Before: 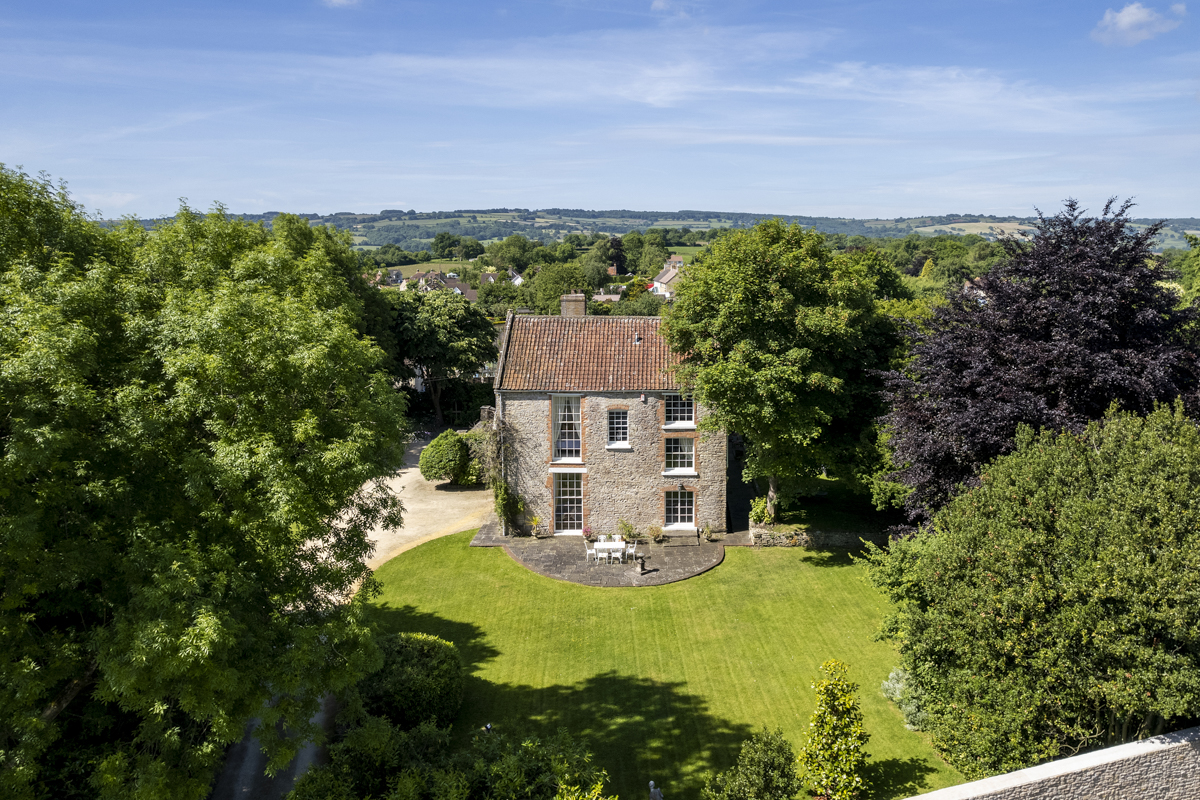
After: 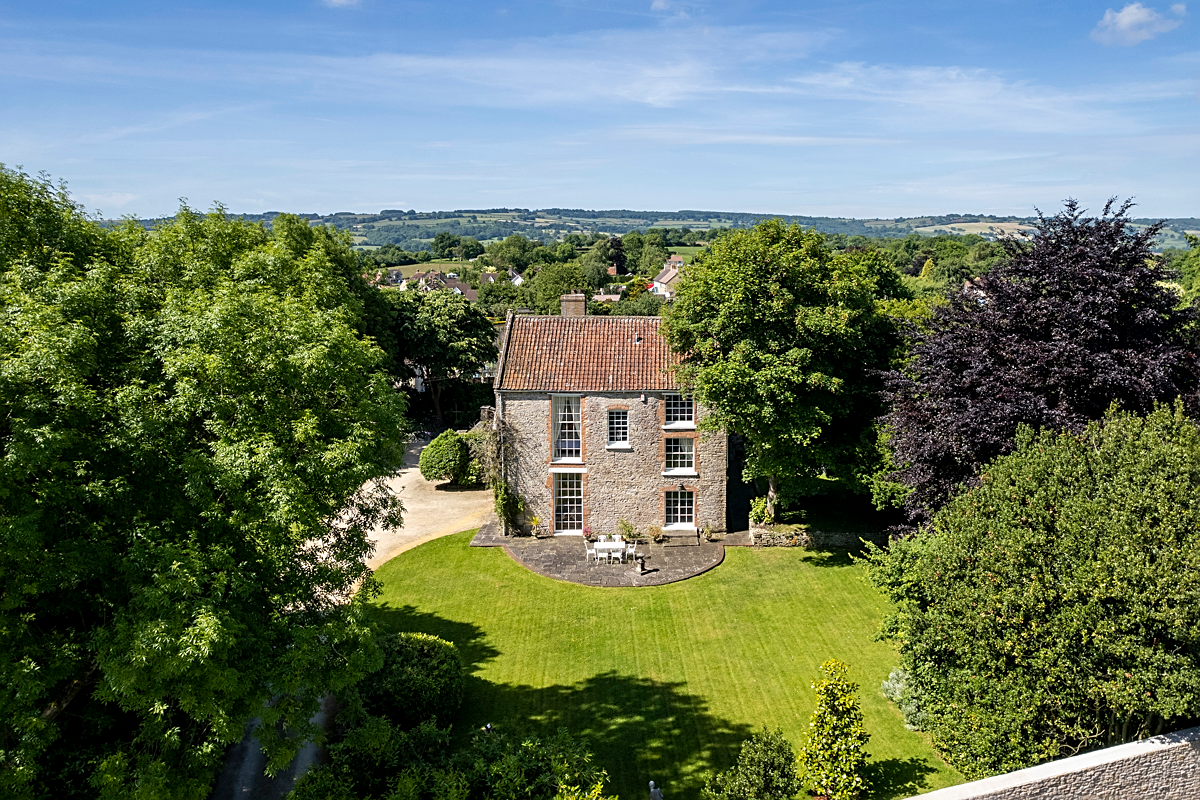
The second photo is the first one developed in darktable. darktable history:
levels: levels [0, 0.498, 1]
sharpen: on, module defaults
